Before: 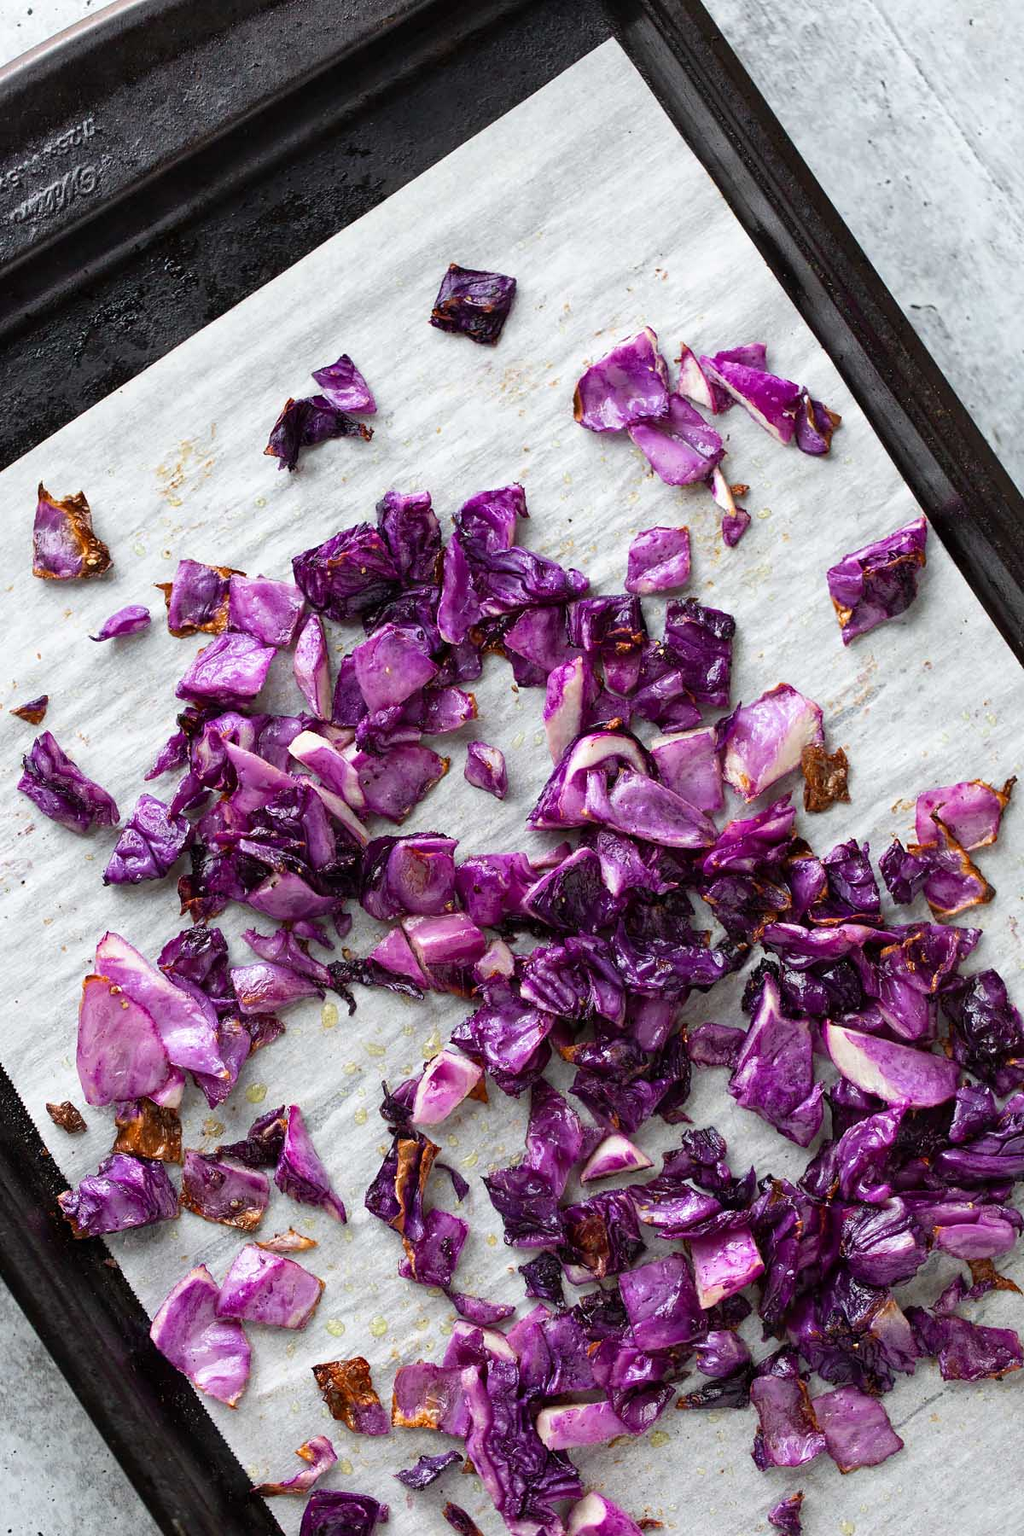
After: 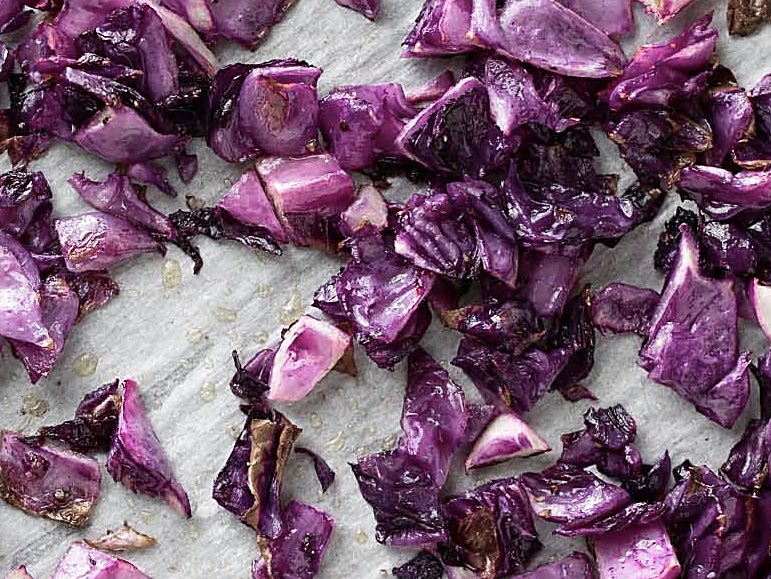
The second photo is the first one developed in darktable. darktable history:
color zones: curves: ch0 [(0, 0.6) (0.129, 0.508) (0.193, 0.483) (0.429, 0.5) (0.571, 0.5) (0.714, 0.5) (0.857, 0.5) (1, 0.6)]; ch1 [(0, 0.481) (0.112, 0.245) (0.213, 0.223) (0.429, 0.233) (0.571, 0.231) (0.683, 0.242) (0.857, 0.296) (1, 0.481)]
sharpen: on, module defaults
crop: left 17.994%, top 50.9%, right 17.689%, bottom 16.91%
